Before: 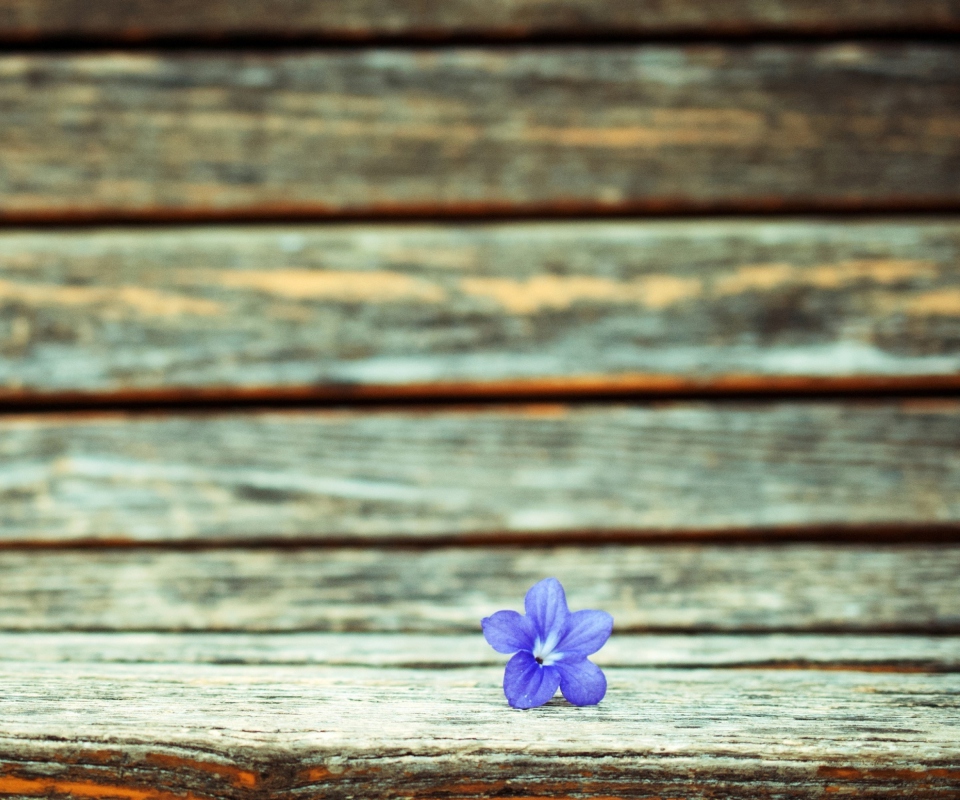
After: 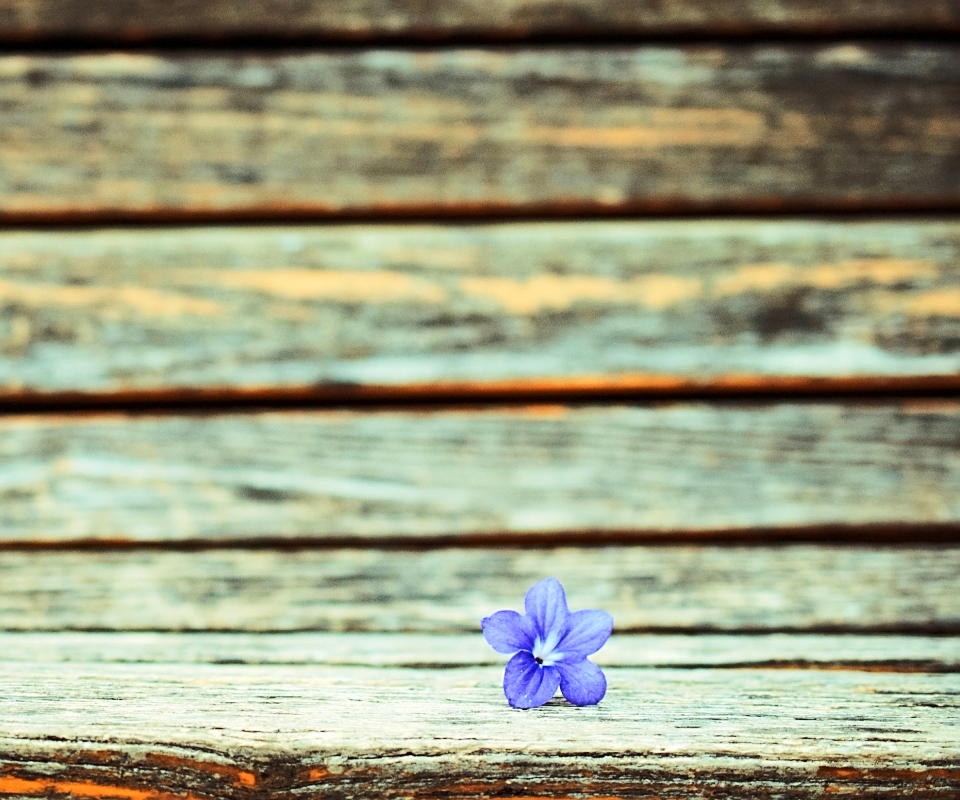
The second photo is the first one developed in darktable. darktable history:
rgb curve: curves: ch0 [(0, 0) (0.284, 0.292) (0.505, 0.644) (1, 1)]; ch1 [(0, 0) (0.284, 0.292) (0.505, 0.644) (1, 1)]; ch2 [(0, 0) (0.284, 0.292) (0.505, 0.644) (1, 1)], compensate middle gray true
shadows and highlights: shadows 35, highlights -35, soften with gaussian
sharpen: on, module defaults
